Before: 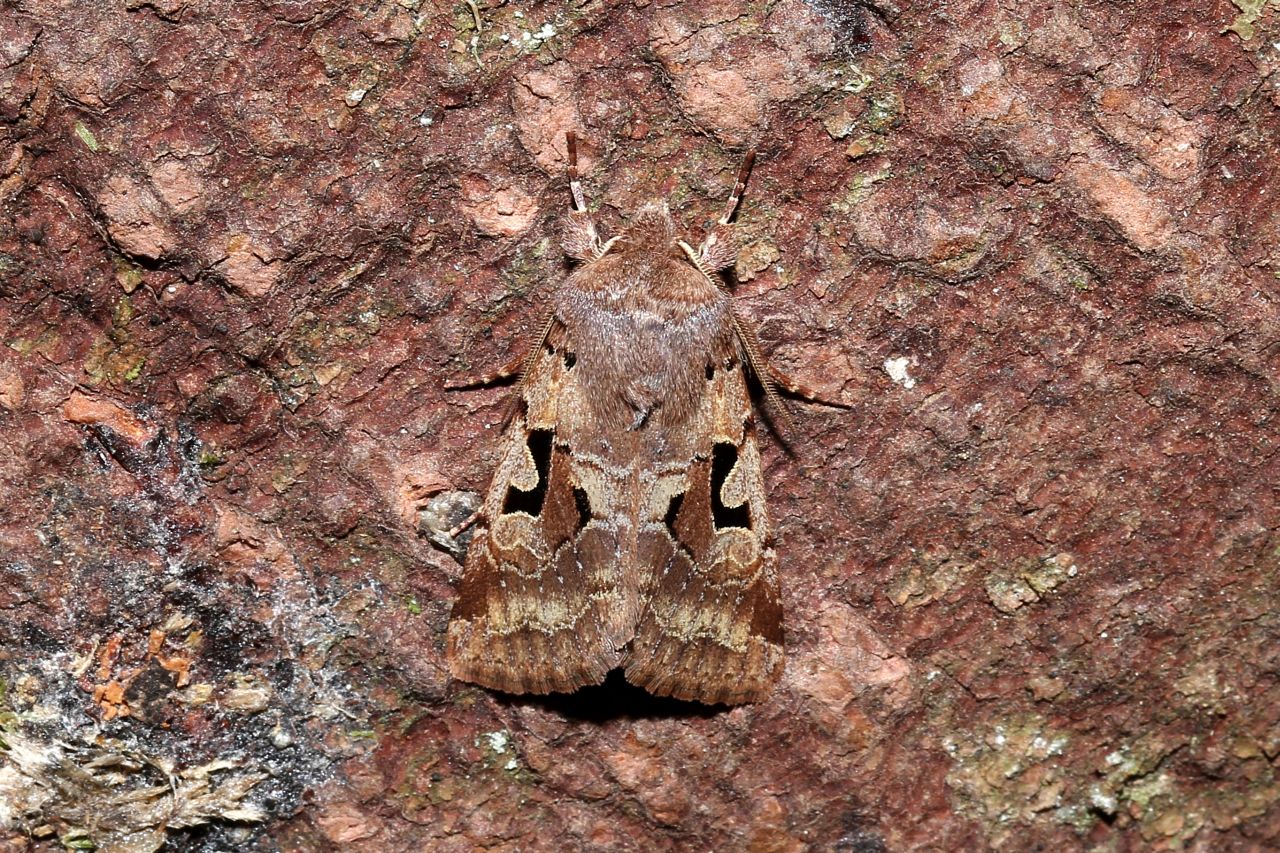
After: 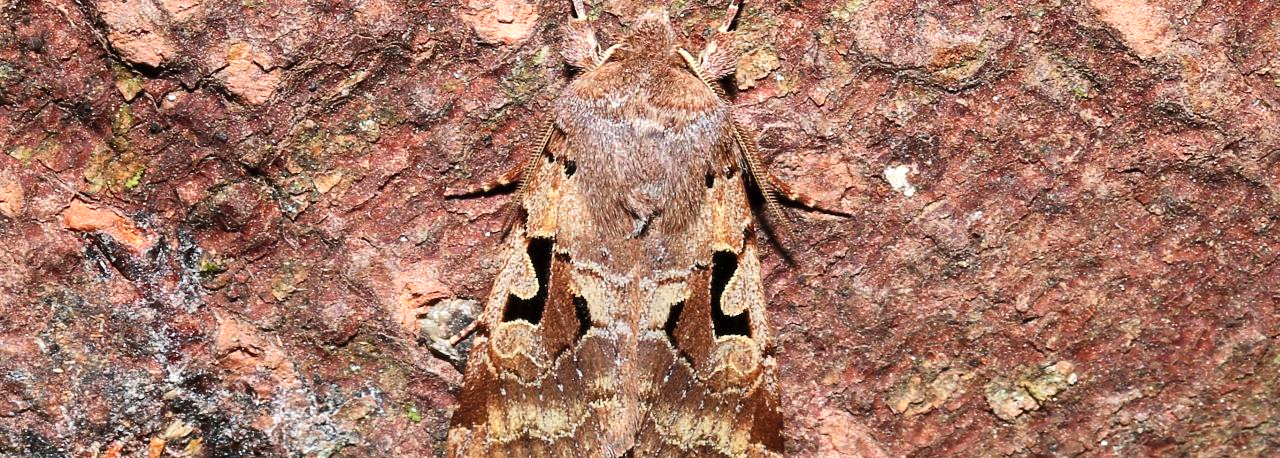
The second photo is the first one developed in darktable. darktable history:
contrast brightness saturation: contrast 0.201, brightness 0.168, saturation 0.224
crop and rotate: top 22.714%, bottom 23.593%
